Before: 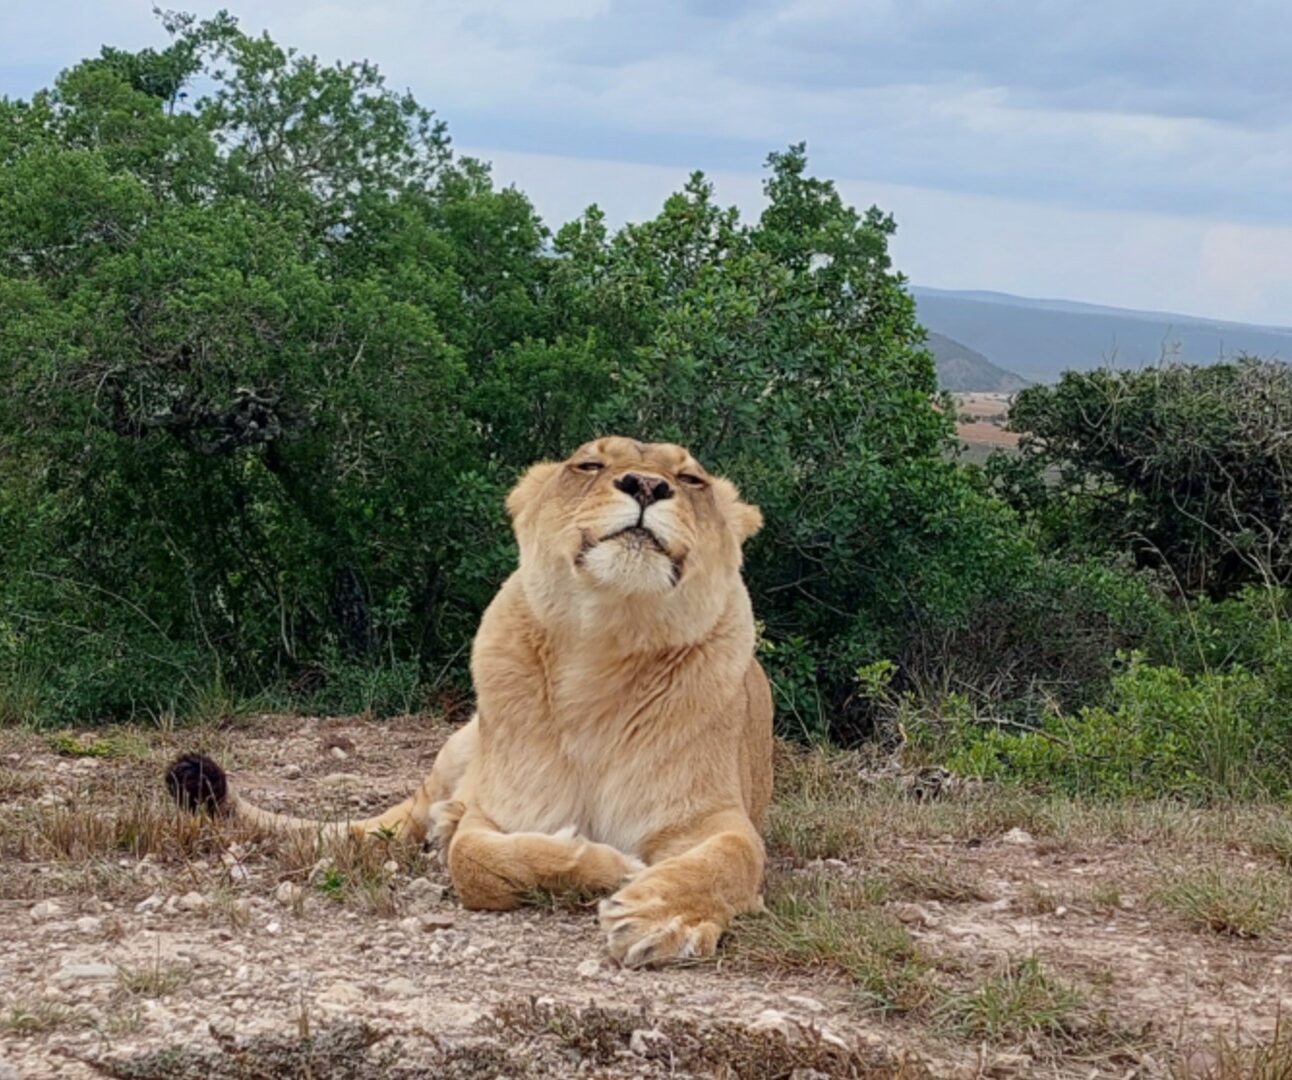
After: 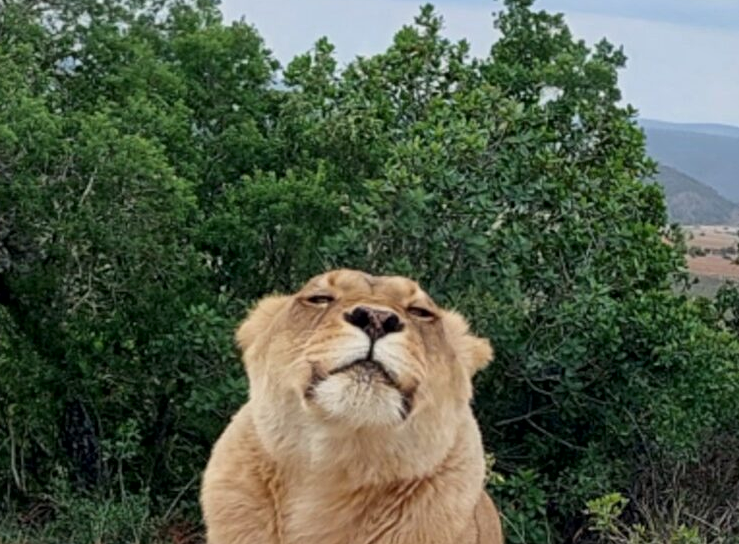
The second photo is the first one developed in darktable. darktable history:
local contrast: mode bilateral grid, contrast 20, coarseness 50, detail 130%, midtone range 0.2
crop: left 20.932%, top 15.471%, right 21.848%, bottom 34.081%
